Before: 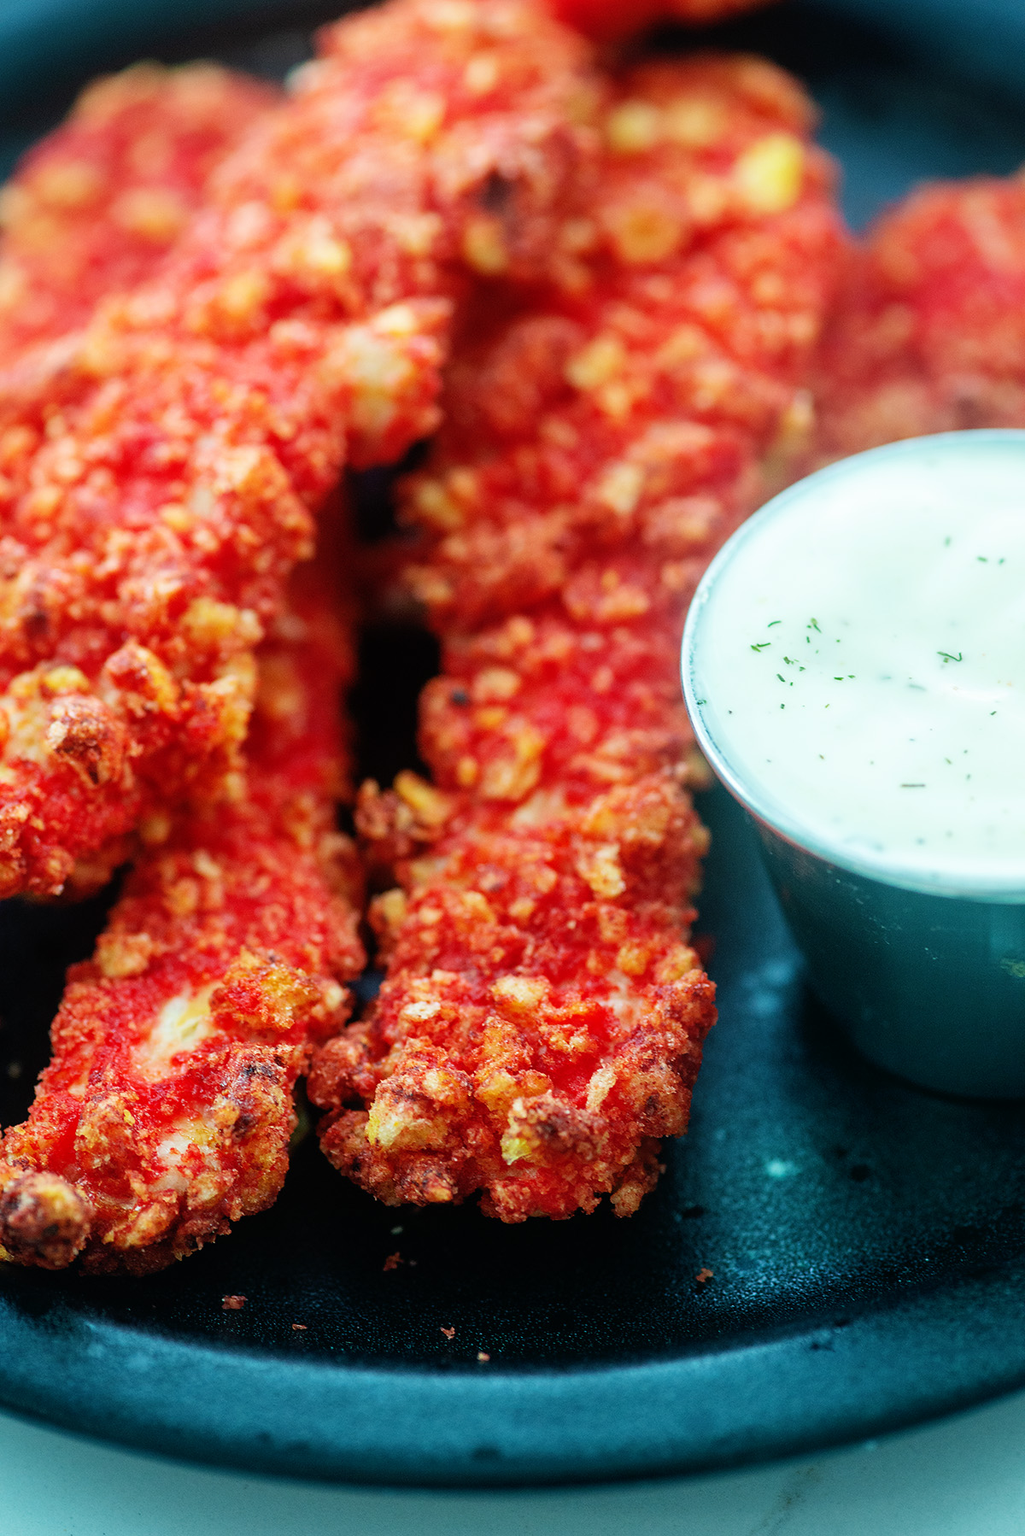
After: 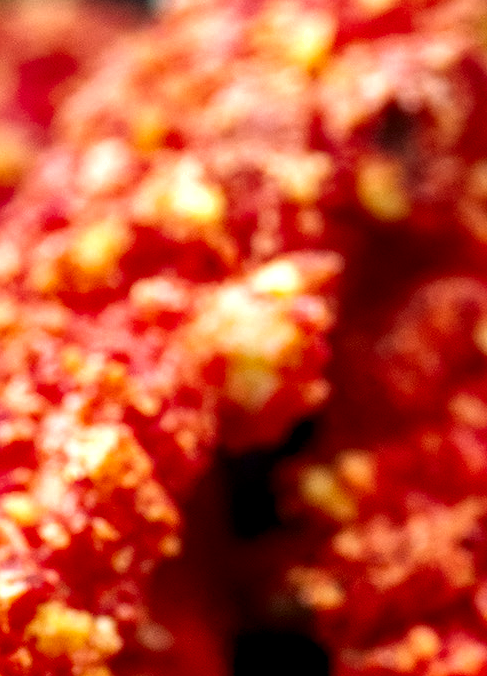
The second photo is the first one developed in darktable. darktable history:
local contrast: on, module defaults
exposure: exposure 0.078 EV, compensate highlight preservation false
crop: left 15.51%, top 5.42%, right 43.889%, bottom 56.981%
shadows and highlights: low approximation 0.01, soften with gaussian
color balance rgb: shadows lift › luminance -8.033%, shadows lift › chroma 2.14%, shadows lift › hue 164.31°, perceptual saturation grading › global saturation 0.631%, perceptual brilliance grading › highlights 10.677%, perceptual brilliance grading › shadows -10.621%
contrast brightness saturation: contrast 0.065, brightness -0.152, saturation 0.106
